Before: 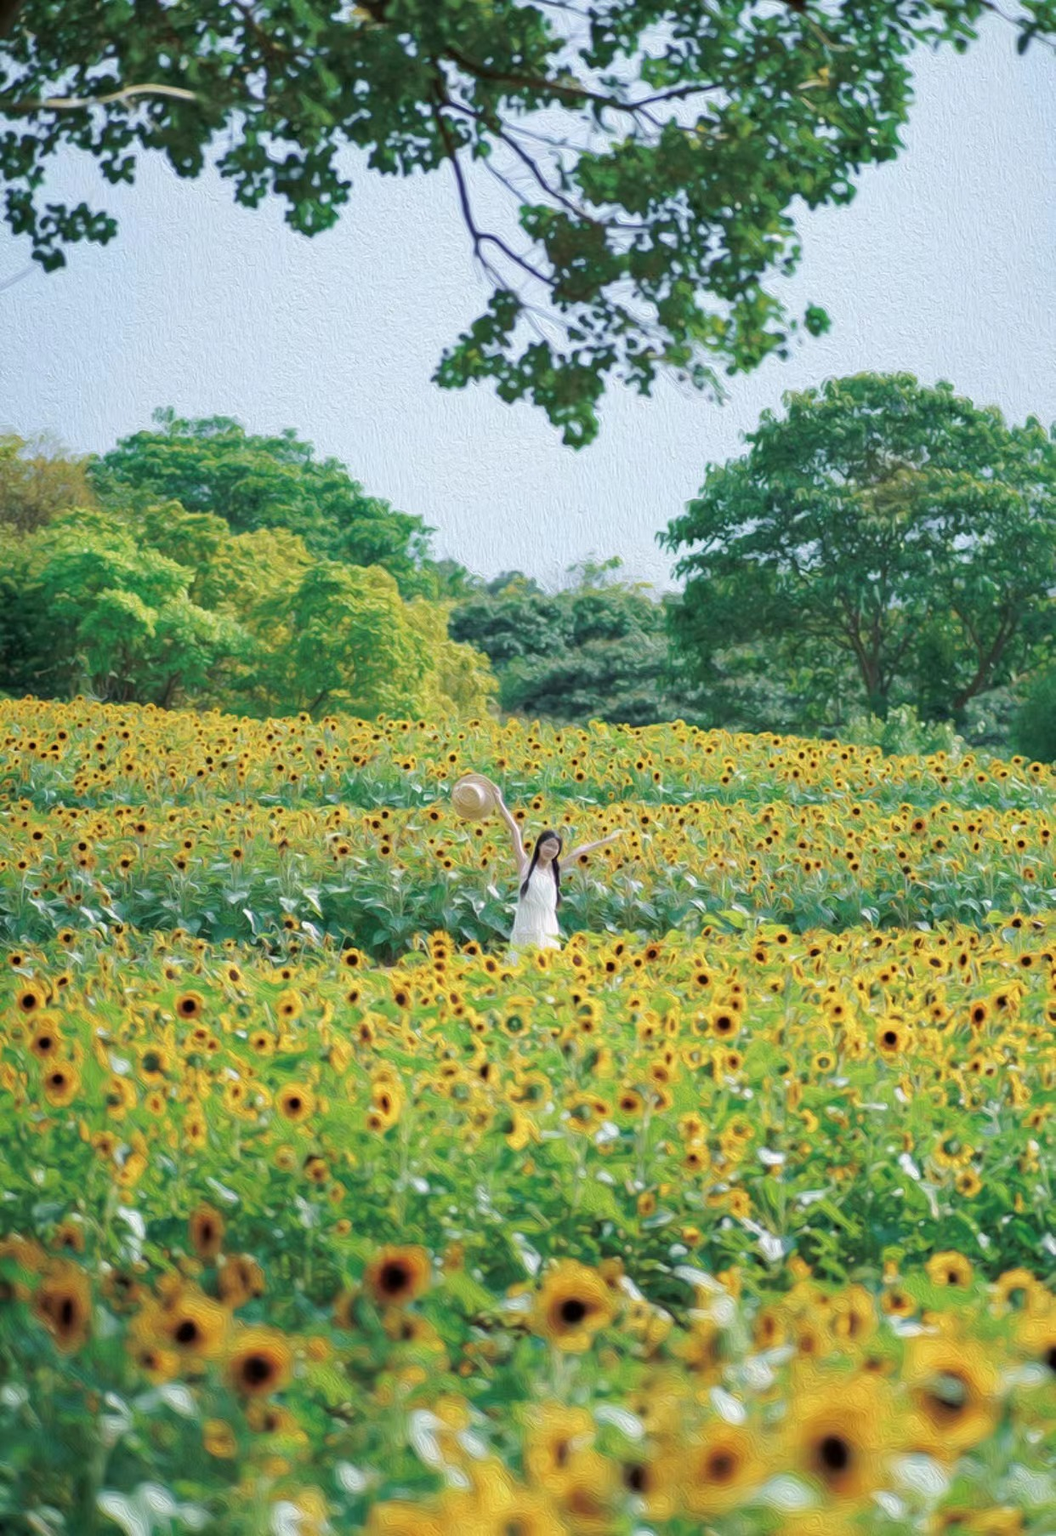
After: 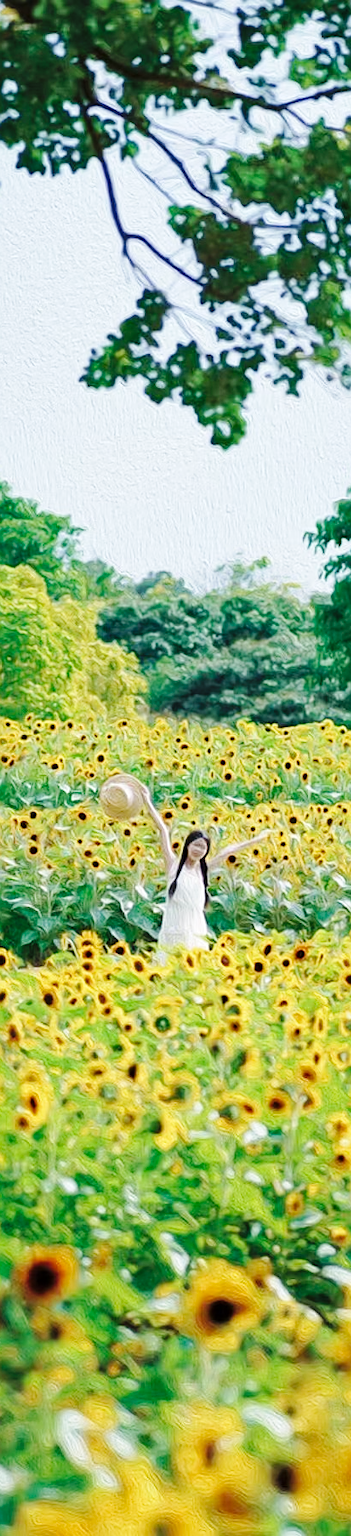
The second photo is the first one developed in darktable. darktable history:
sharpen: on, module defaults
crop: left 33.36%, right 33.36%
shadows and highlights: shadows 37.27, highlights -28.18, soften with gaussian
base curve: curves: ch0 [(0, 0) (0.036, 0.025) (0.121, 0.166) (0.206, 0.329) (0.605, 0.79) (1, 1)], preserve colors none
